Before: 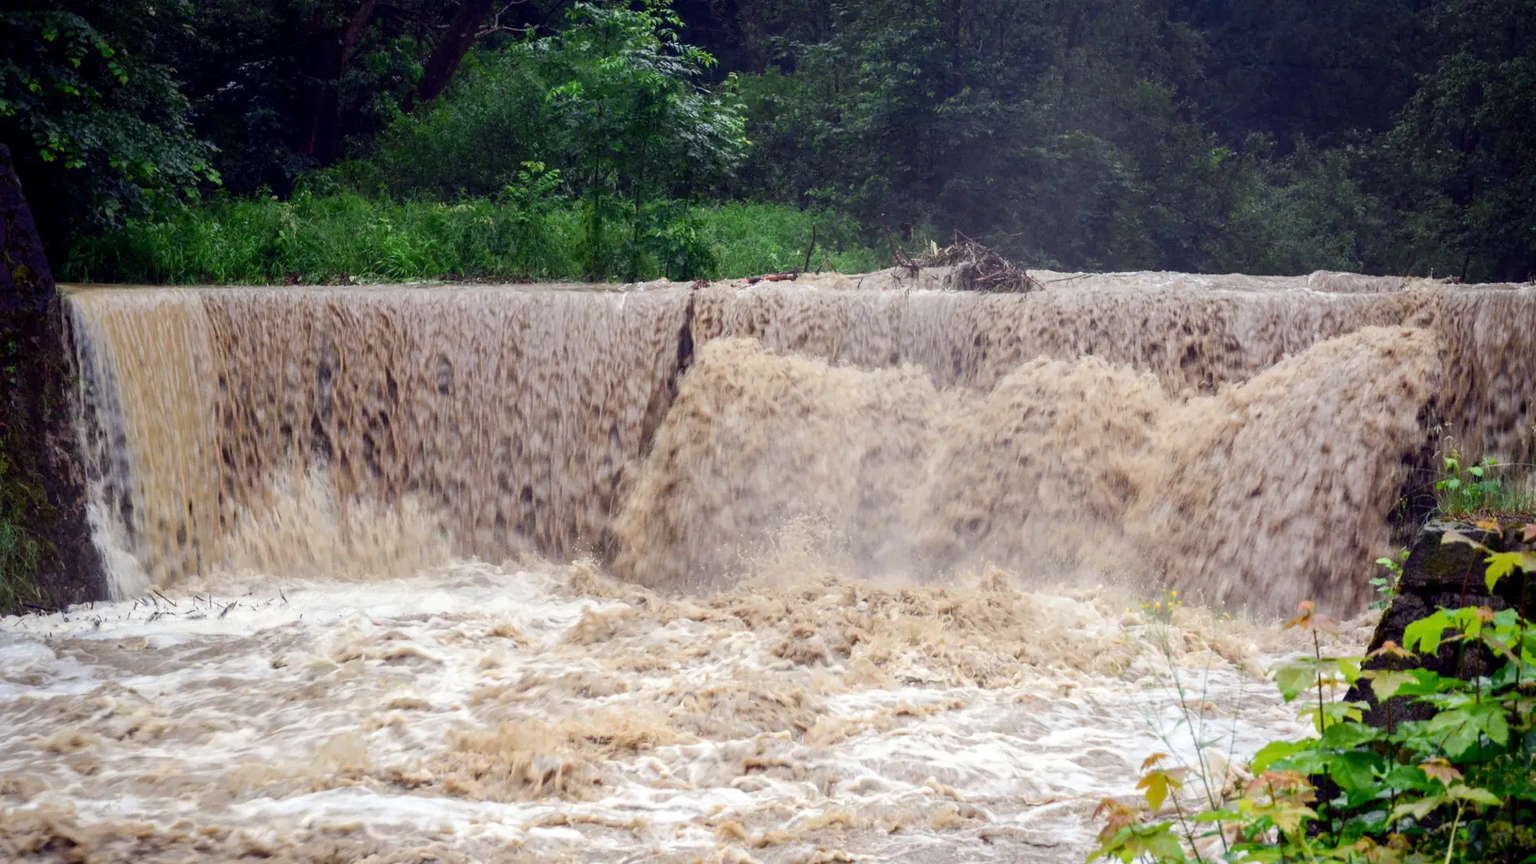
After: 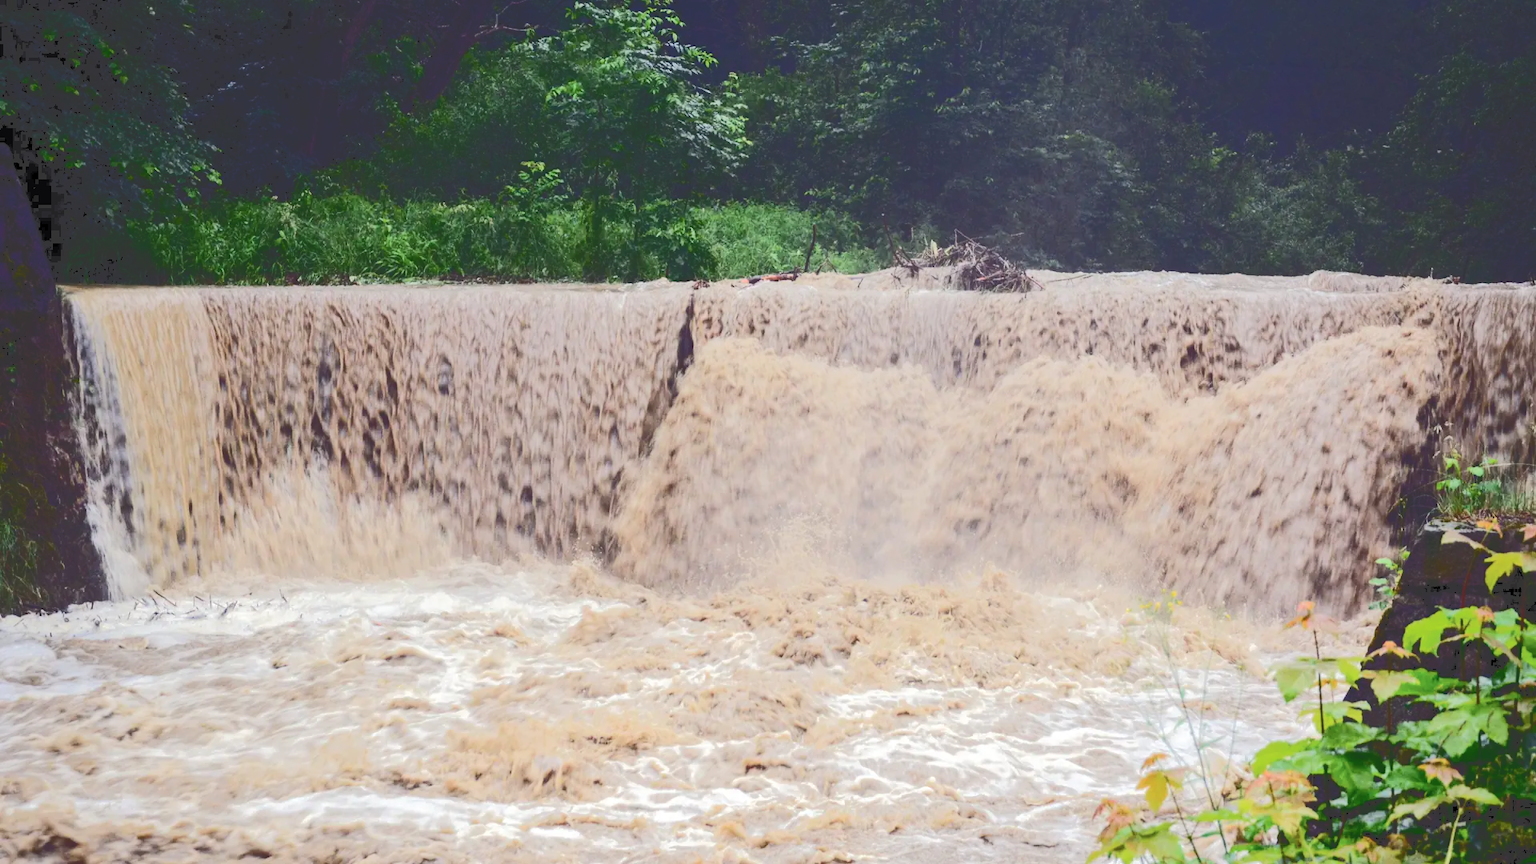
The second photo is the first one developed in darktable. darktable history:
tone curve: curves: ch0 [(0, 0) (0.003, 0.219) (0.011, 0.219) (0.025, 0.223) (0.044, 0.226) (0.069, 0.232) (0.1, 0.24) (0.136, 0.245) (0.177, 0.257) (0.224, 0.281) (0.277, 0.324) (0.335, 0.392) (0.399, 0.484) (0.468, 0.585) (0.543, 0.672) (0.623, 0.741) (0.709, 0.788) (0.801, 0.835) (0.898, 0.878) (1, 1)], color space Lab, independent channels, preserve colors none
